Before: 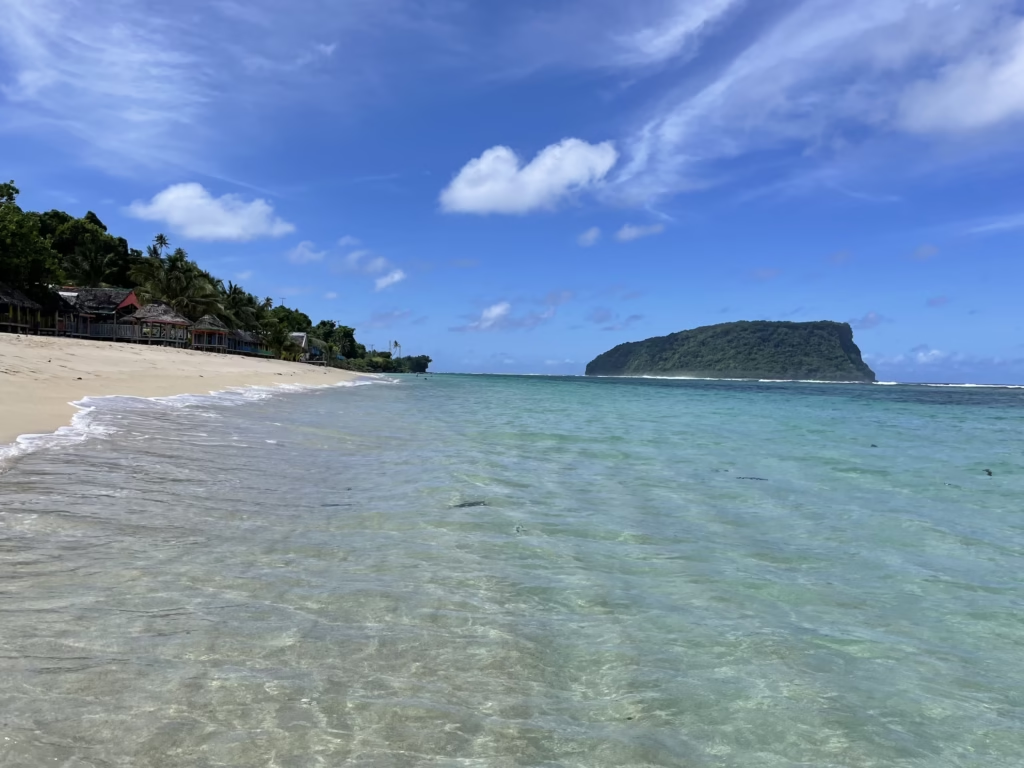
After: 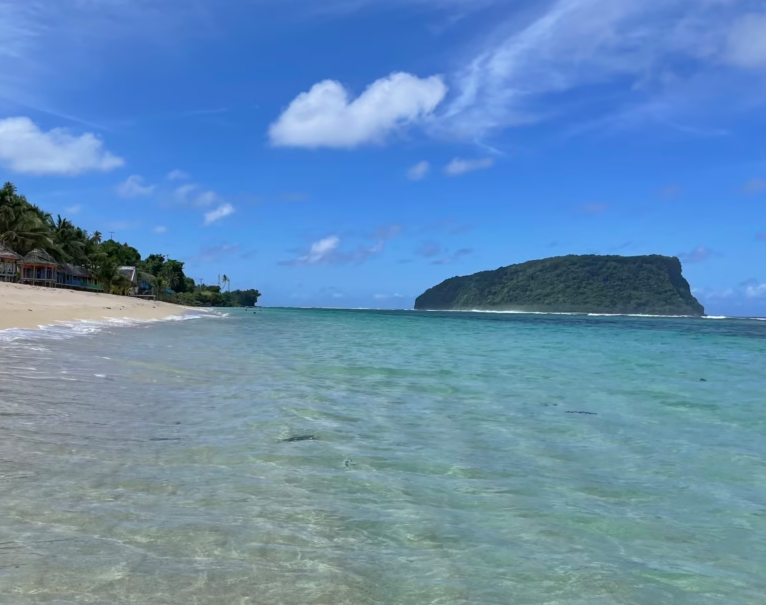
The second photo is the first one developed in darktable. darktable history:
crop: left 16.768%, top 8.653%, right 8.362%, bottom 12.485%
shadows and highlights: on, module defaults
